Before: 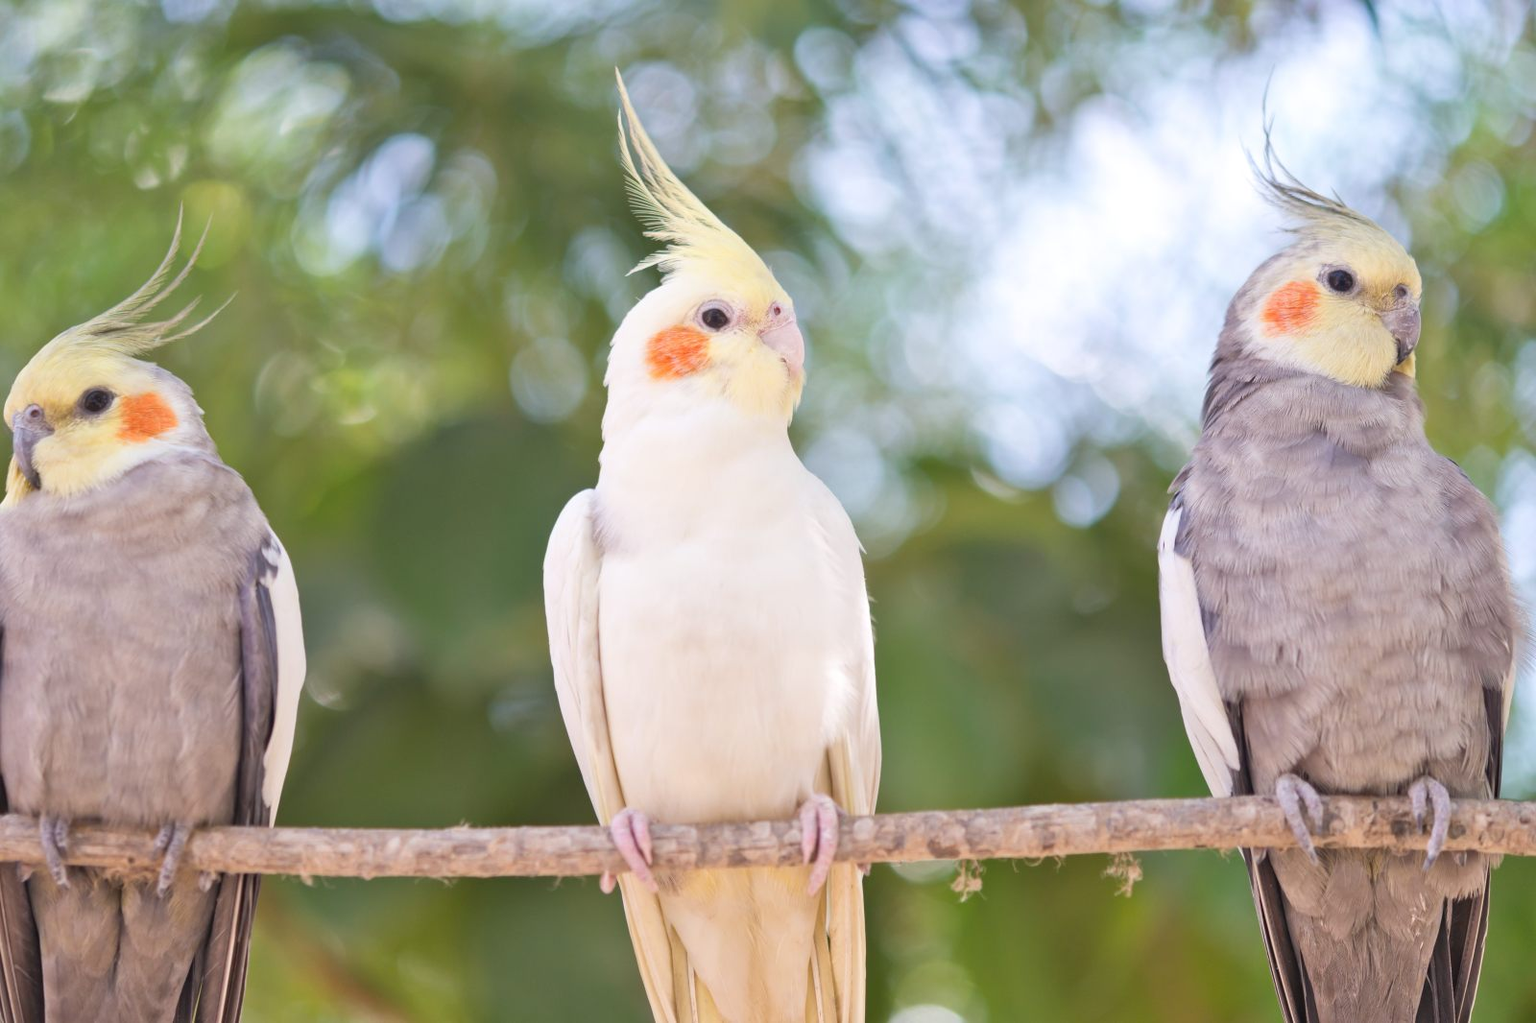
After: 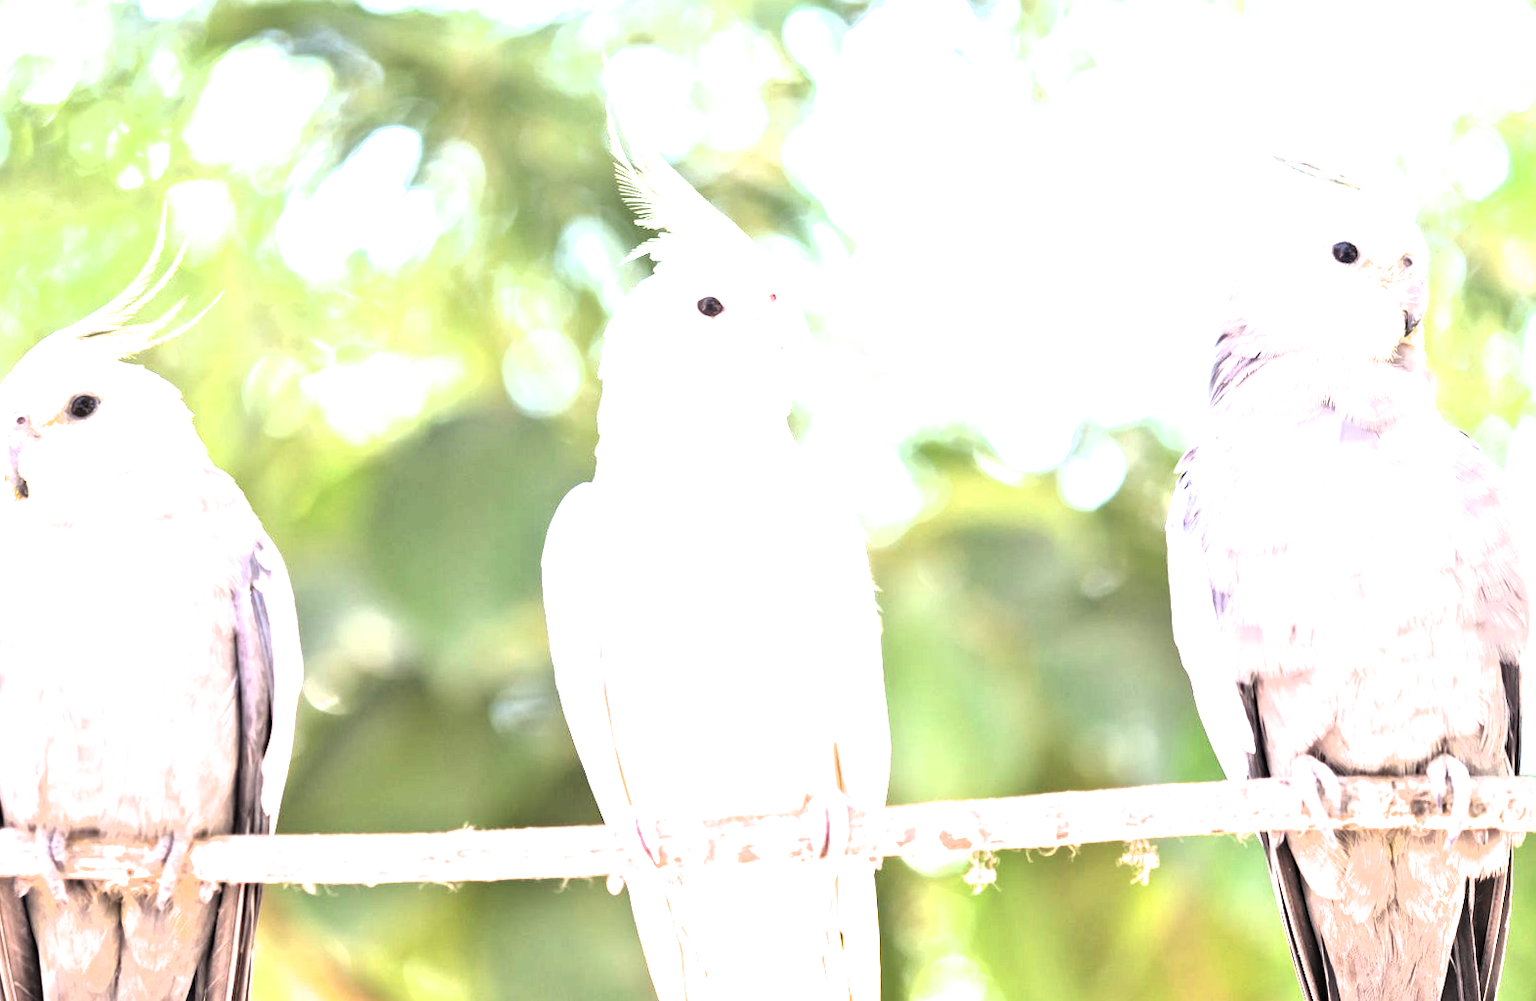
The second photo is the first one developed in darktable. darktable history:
exposure: black level correction 0, exposure 1.379 EV, compensate exposure bias true, compensate highlight preservation false
filmic rgb: black relative exposure -8.2 EV, white relative exposure 2.2 EV, threshold 3 EV, hardness 7.11, latitude 85.74%, contrast 1.696, highlights saturation mix -4%, shadows ↔ highlights balance -2.69%, color science v5 (2021), contrast in shadows safe, contrast in highlights safe, enable highlight reconstruction true
rotate and perspective: rotation -1.42°, crop left 0.016, crop right 0.984, crop top 0.035, crop bottom 0.965
